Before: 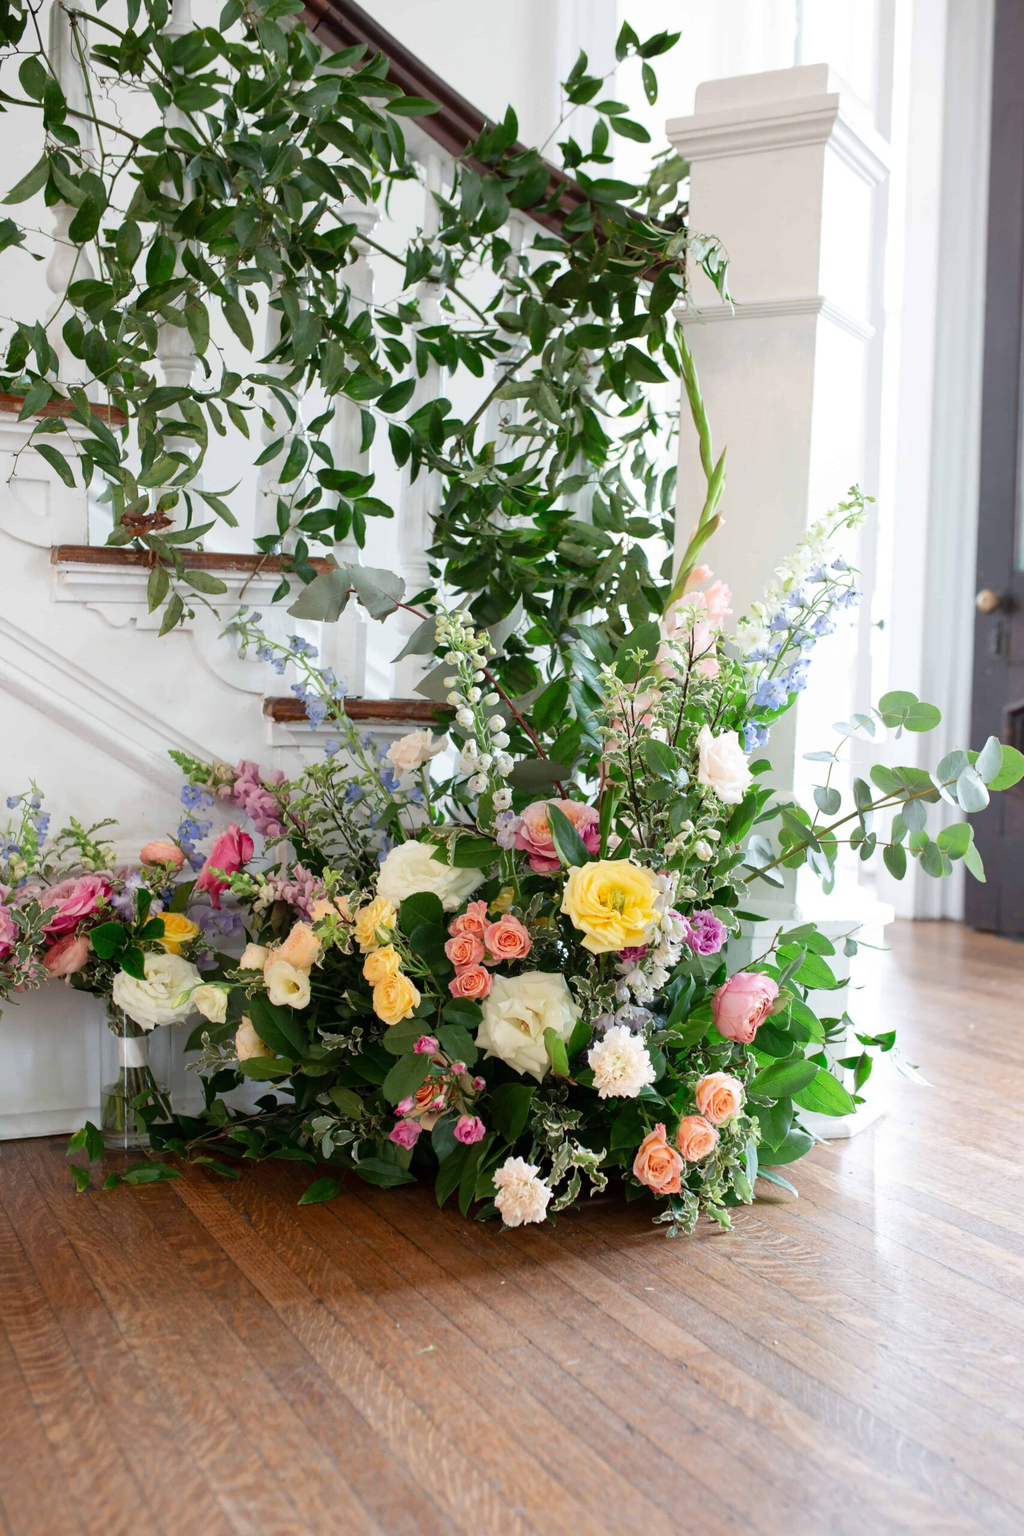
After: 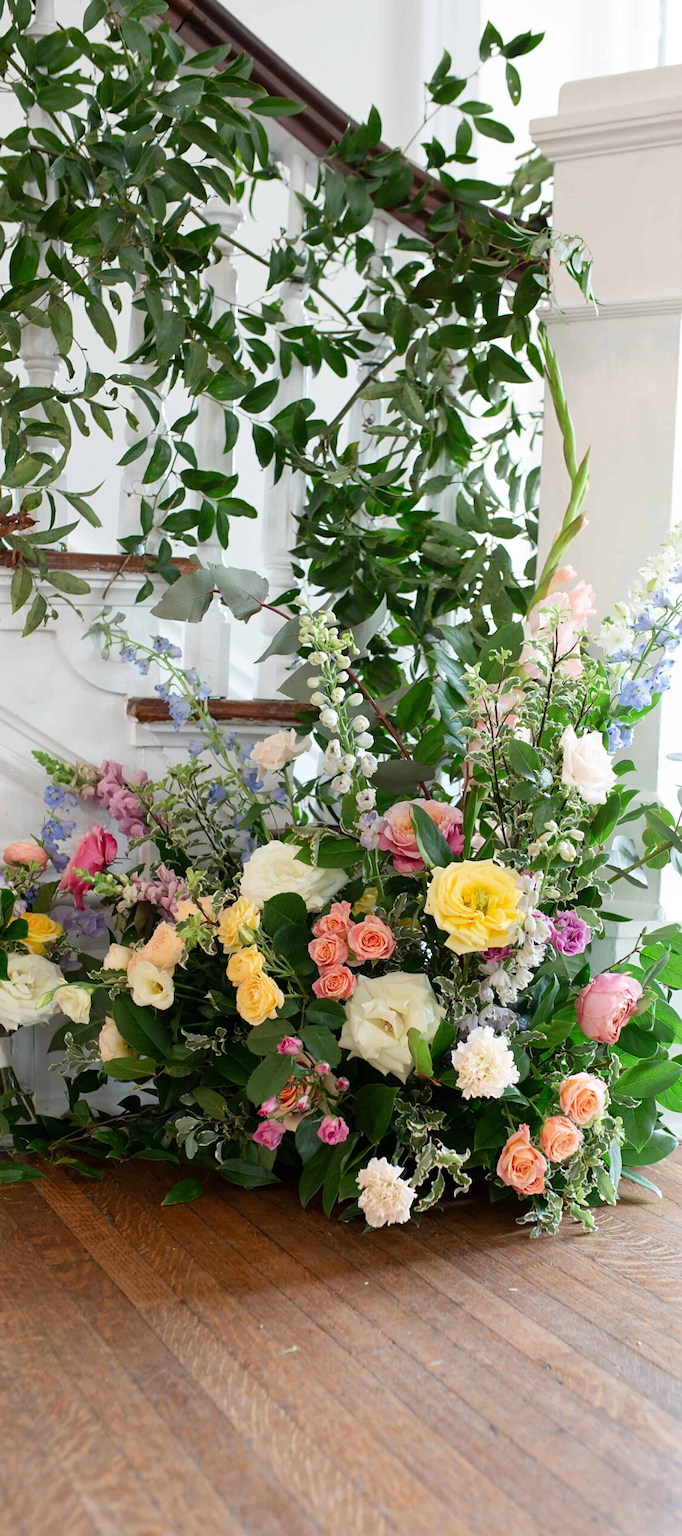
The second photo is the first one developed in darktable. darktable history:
crop and rotate: left 13.399%, right 19.953%
tone equalizer: on, module defaults
sharpen: amount 0.202
